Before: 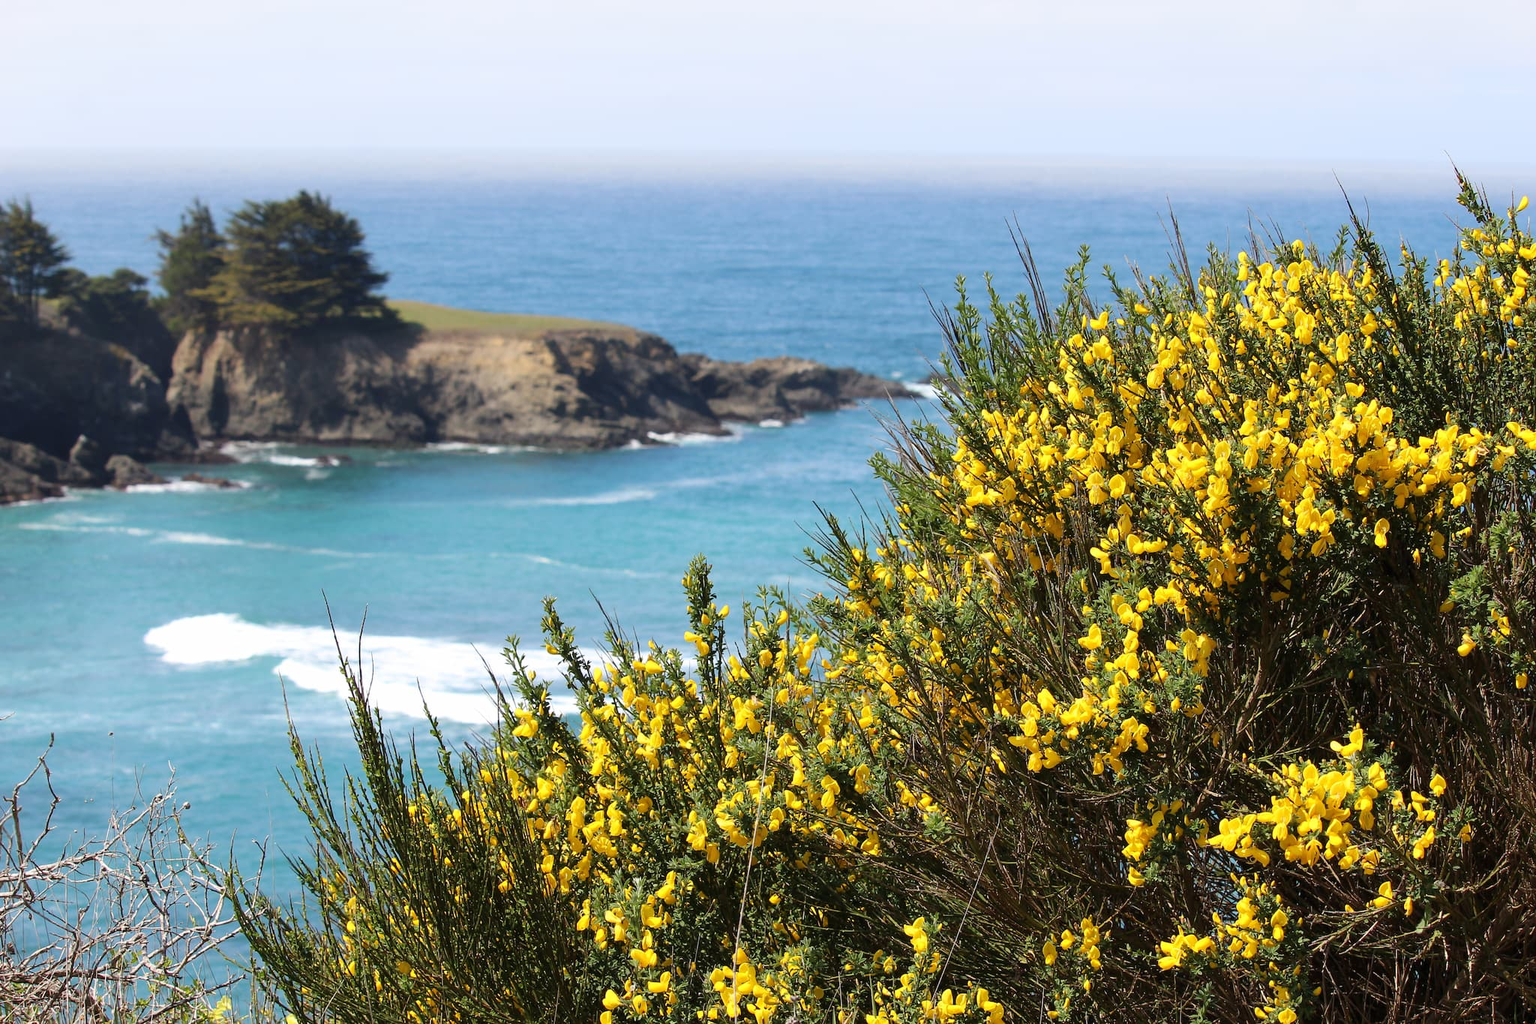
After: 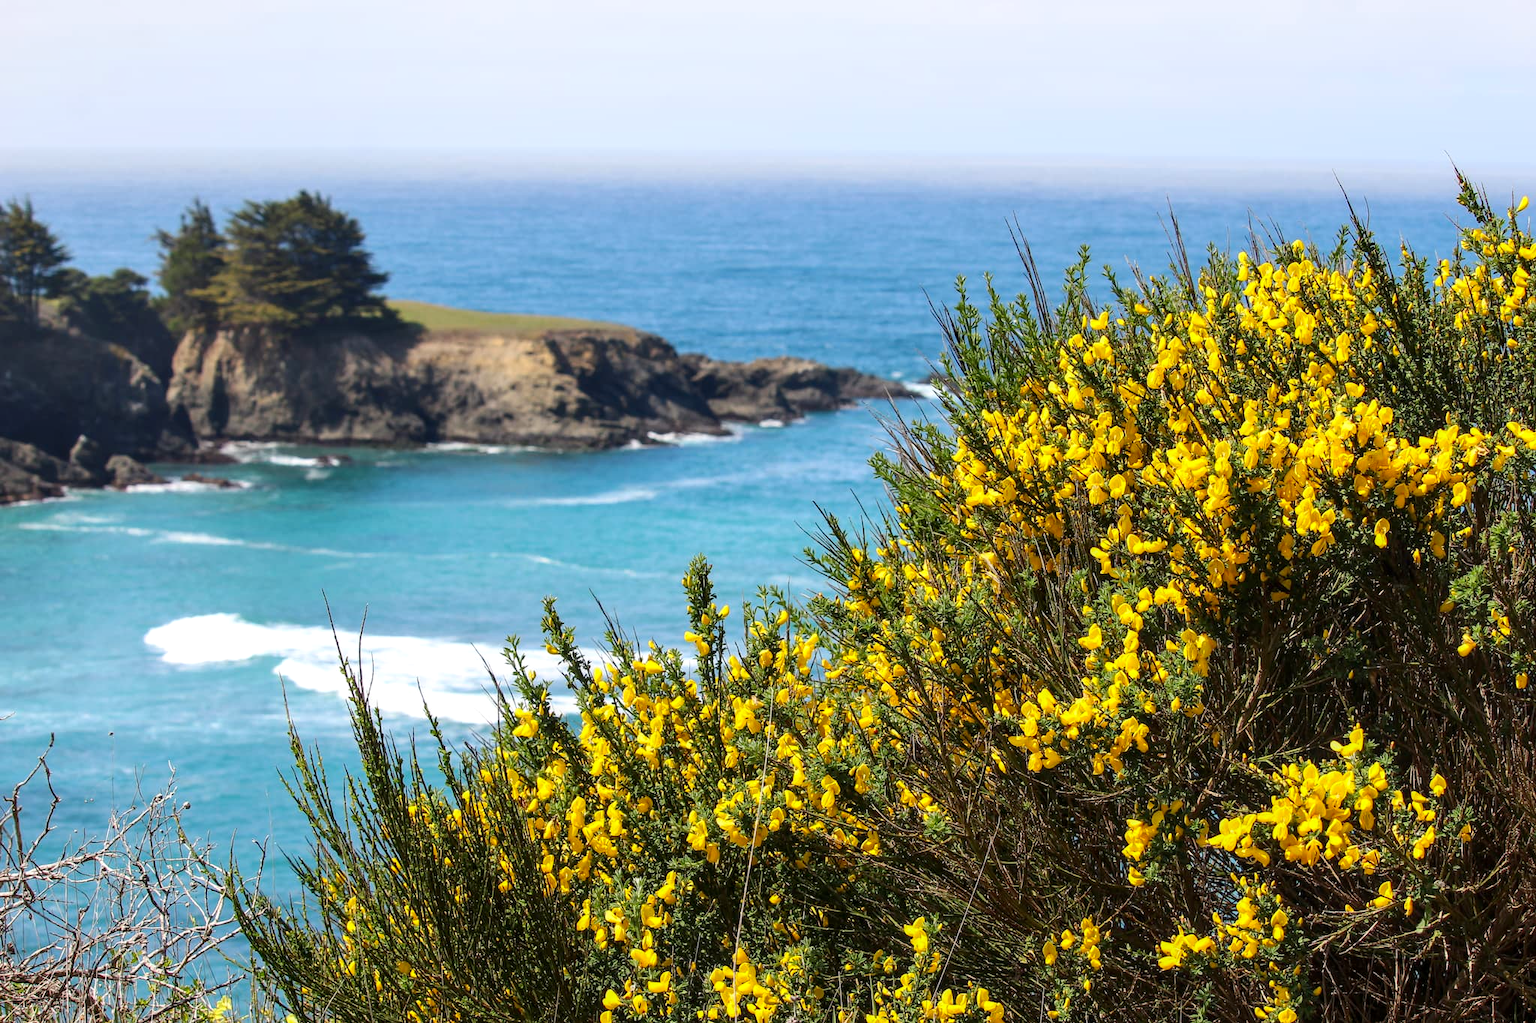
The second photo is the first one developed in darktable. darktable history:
contrast brightness saturation: contrast 0.082, saturation 0.198
local contrast: on, module defaults
